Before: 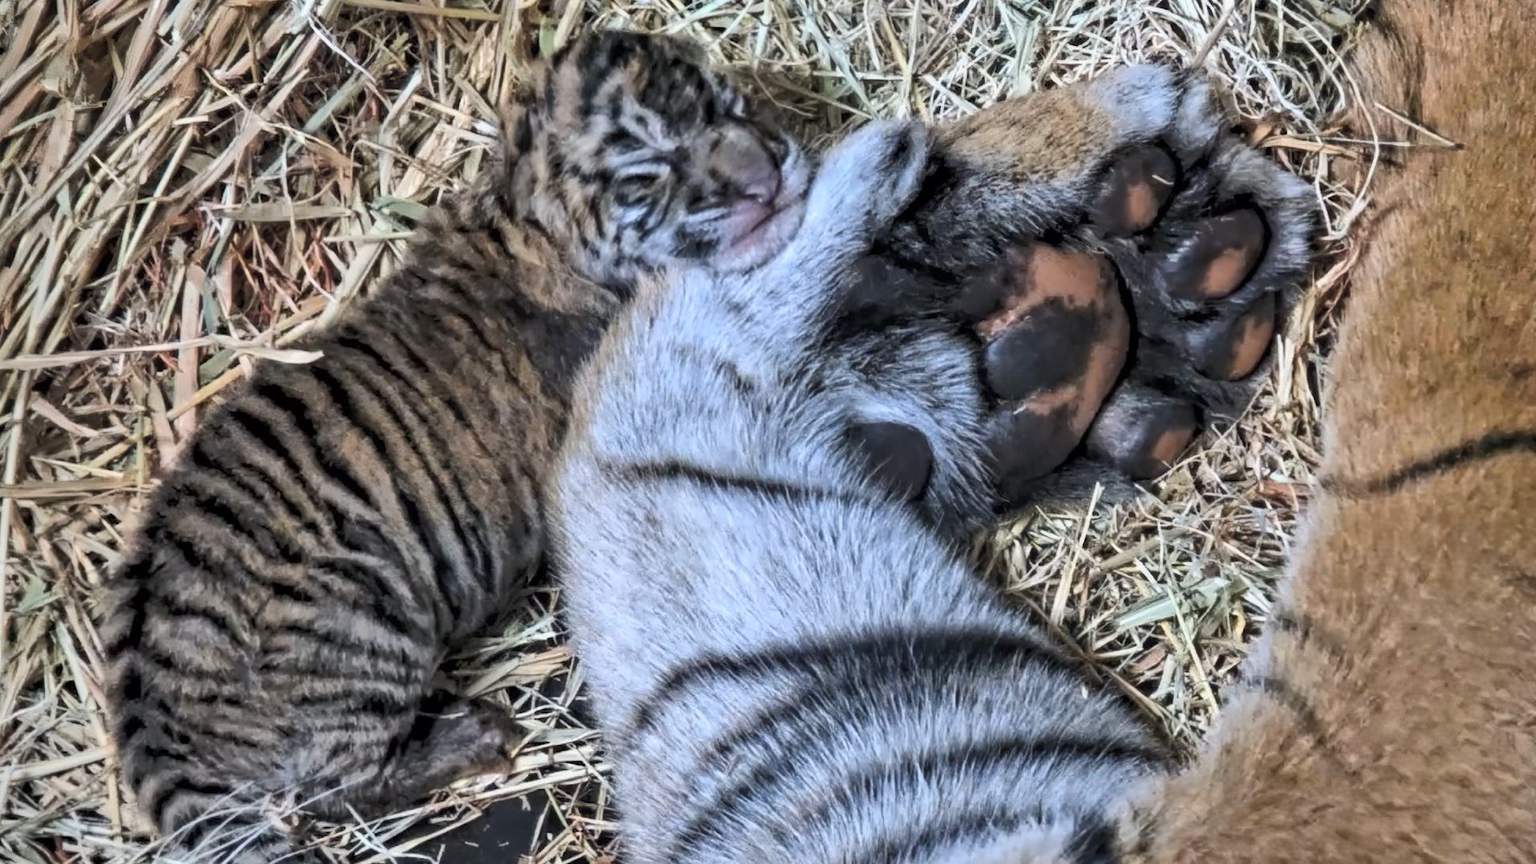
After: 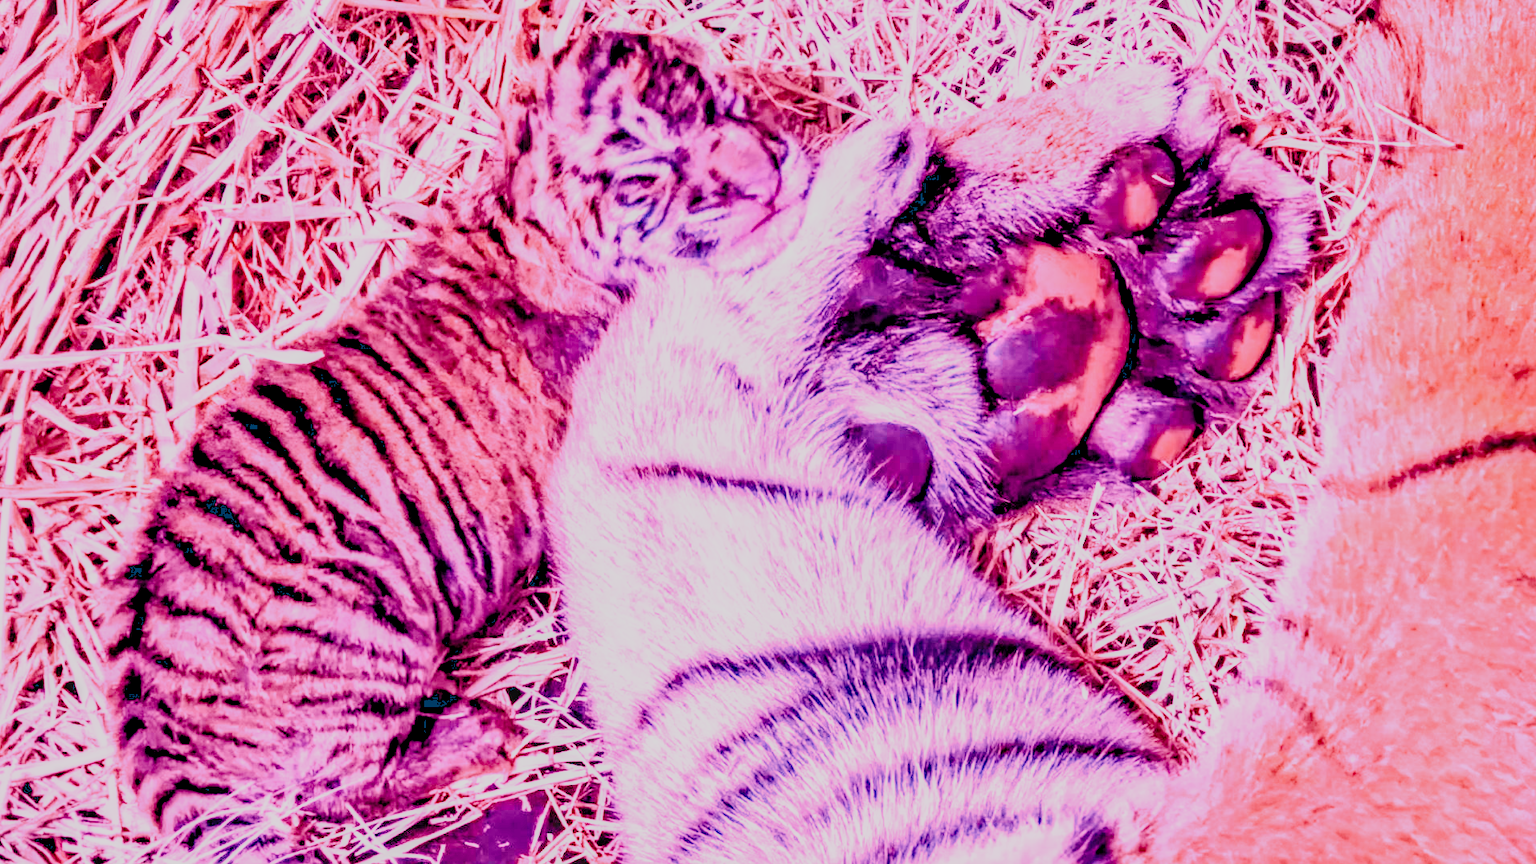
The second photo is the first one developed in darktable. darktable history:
local contrast: on, module defaults
raw chromatic aberrations: on, module defaults
color balance rgb: perceptual saturation grading › global saturation 25%, perceptual brilliance grading › mid-tones 10%, perceptual brilliance grading › shadows 15%, global vibrance 20%
exposure: black level correction 0.001, exposure 0.5 EV, compensate exposure bias true, compensate highlight preservation false
filmic rgb: black relative exposure -7.65 EV, white relative exposure 4.56 EV, hardness 3.61
highlight reconstruction: method reconstruct color, iterations 1, diameter of reconstruction 64 px
hot pixels: on, module defaults
lens correction: scale 1.01, crop 1, focal 85, aperture 2.8, distance 10.02, camera "Canon EOS RP", lens "Canon RF 85mm F2 MACRO IS STM"
raw denoise: x [[0, 0.25, 0.5, 0.75, 1] ×4]
tone equalizer "mask blending: all purposes": on, module defaults
white balance: red 2.107, blue 1.593
base curve: curves: ch0 [(0, 0) (0.032, 0.037) (0.105, 0.228) (0.435, 0.76) (0.856, 0.983) (1, 1)], preserve colors none | blend: blend mode average, opacity 20%; mask: uniform (no mask)
contrast brightness saturation: brightness -1, saturation 1 | blend: blend mode average, opacity 20%; mask: uniform (no mask)
filmic: grey point source 9, black point source -8.55, white point source 3.45, grey point target 18, white point target 100, output power 2.2, latitude stops 3.5, contrast 1.62, saturation 60, global saturation 70, balance -12, preserve color 1 | blend: blend mode average, opacity 100%; mask: uniform (no mask)
levels: levels [0, 0.478, 1] | blend: blend mode average, opacity 50%; mask: uniform (no mask)
sharpen: radius 4 | blend: blend mode average, opacity 50%; mask: uniform (no mask)
tone curve: curves: ch0 [(0, 0) (0.004, 0.002) (0.02, 0.013) (0.218, 0.218) (0.664, 0.718) (0.832, 0.873) (1, 1)], preserve colors none | blend: blend mode average, opacity 100%; mask: uniform (no mask)
